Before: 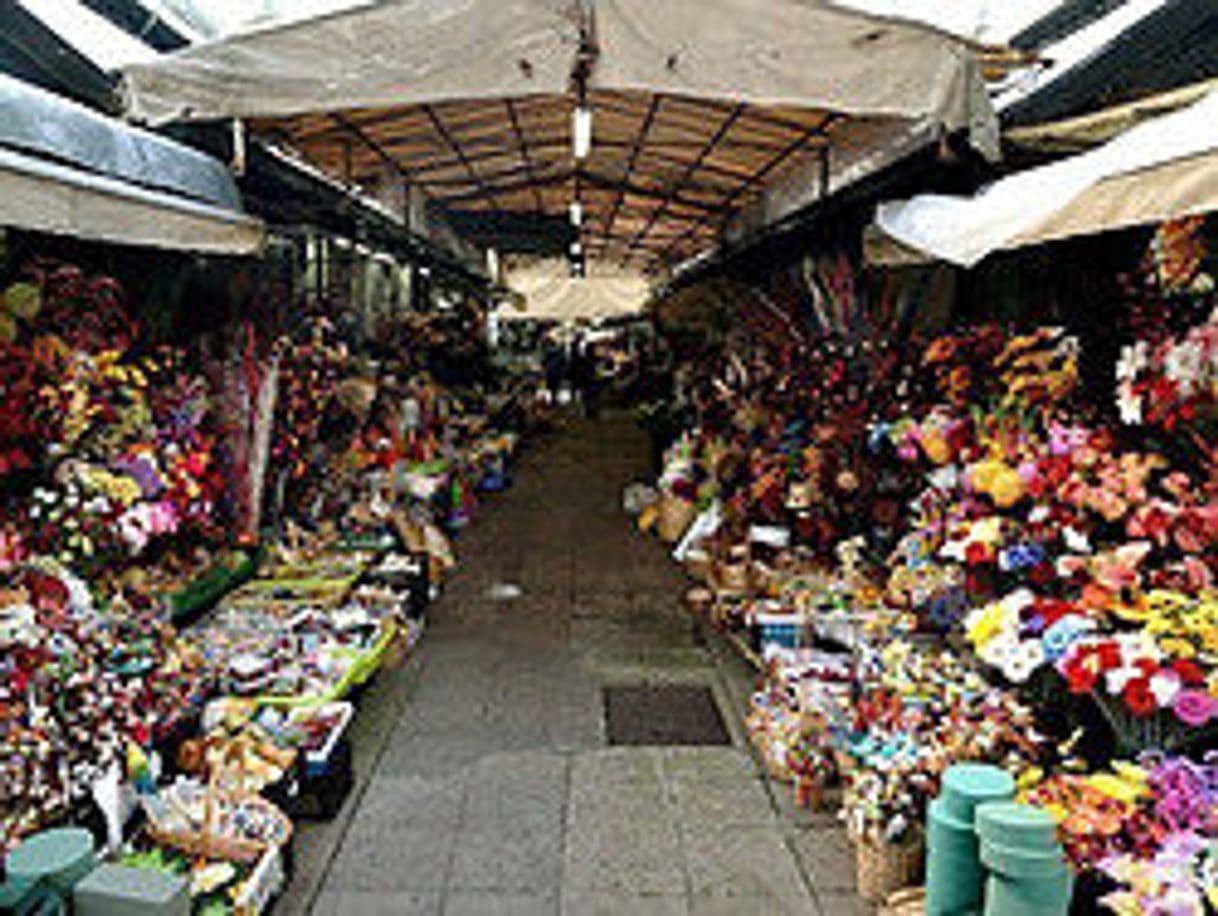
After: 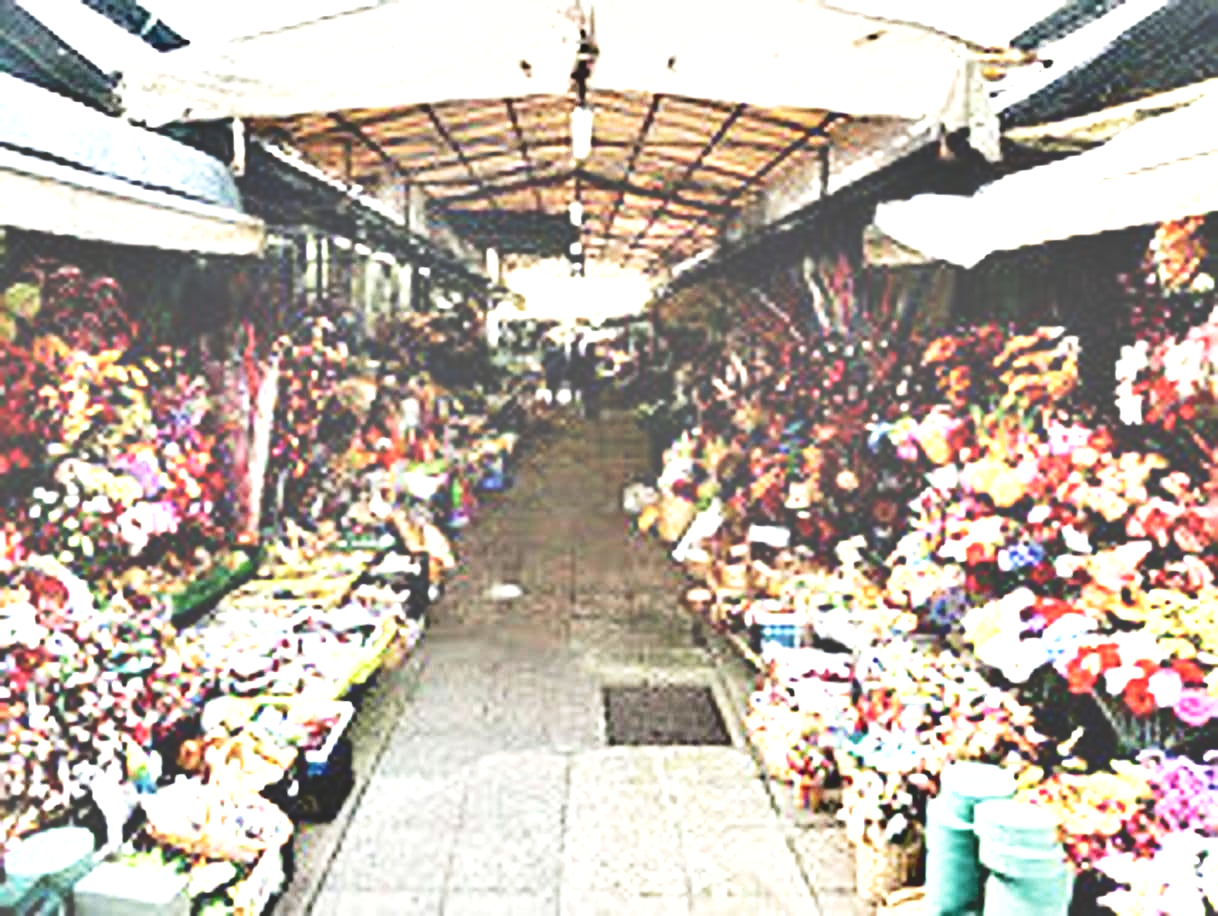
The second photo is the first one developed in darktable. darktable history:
levels: levels [0.073, 0.497, 0.972]
base curve: curves: ch0 [(0, 0) (0.005, 0.002) (0.15, 0.3) (0.4, 0.7) (0.75, 0.95) (1, 1)], preserve colors none
exposure: black level correction -0.023, exposure 1.397 EV, compensate highlight preservation false
shadows and highlights: soften with gaussian
